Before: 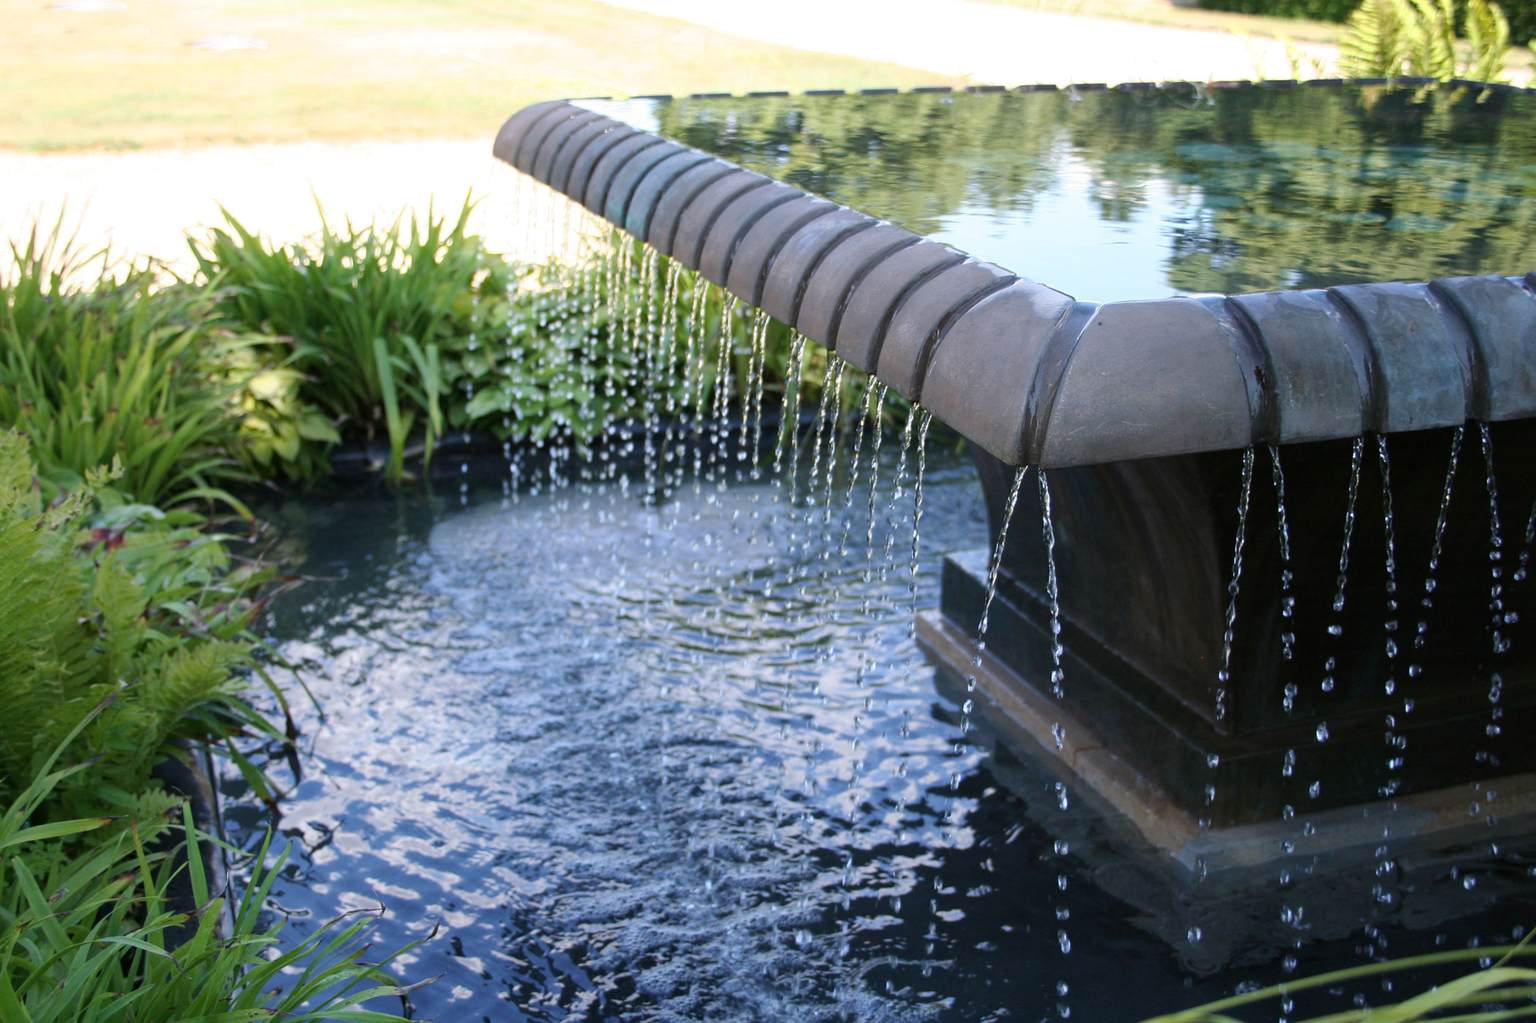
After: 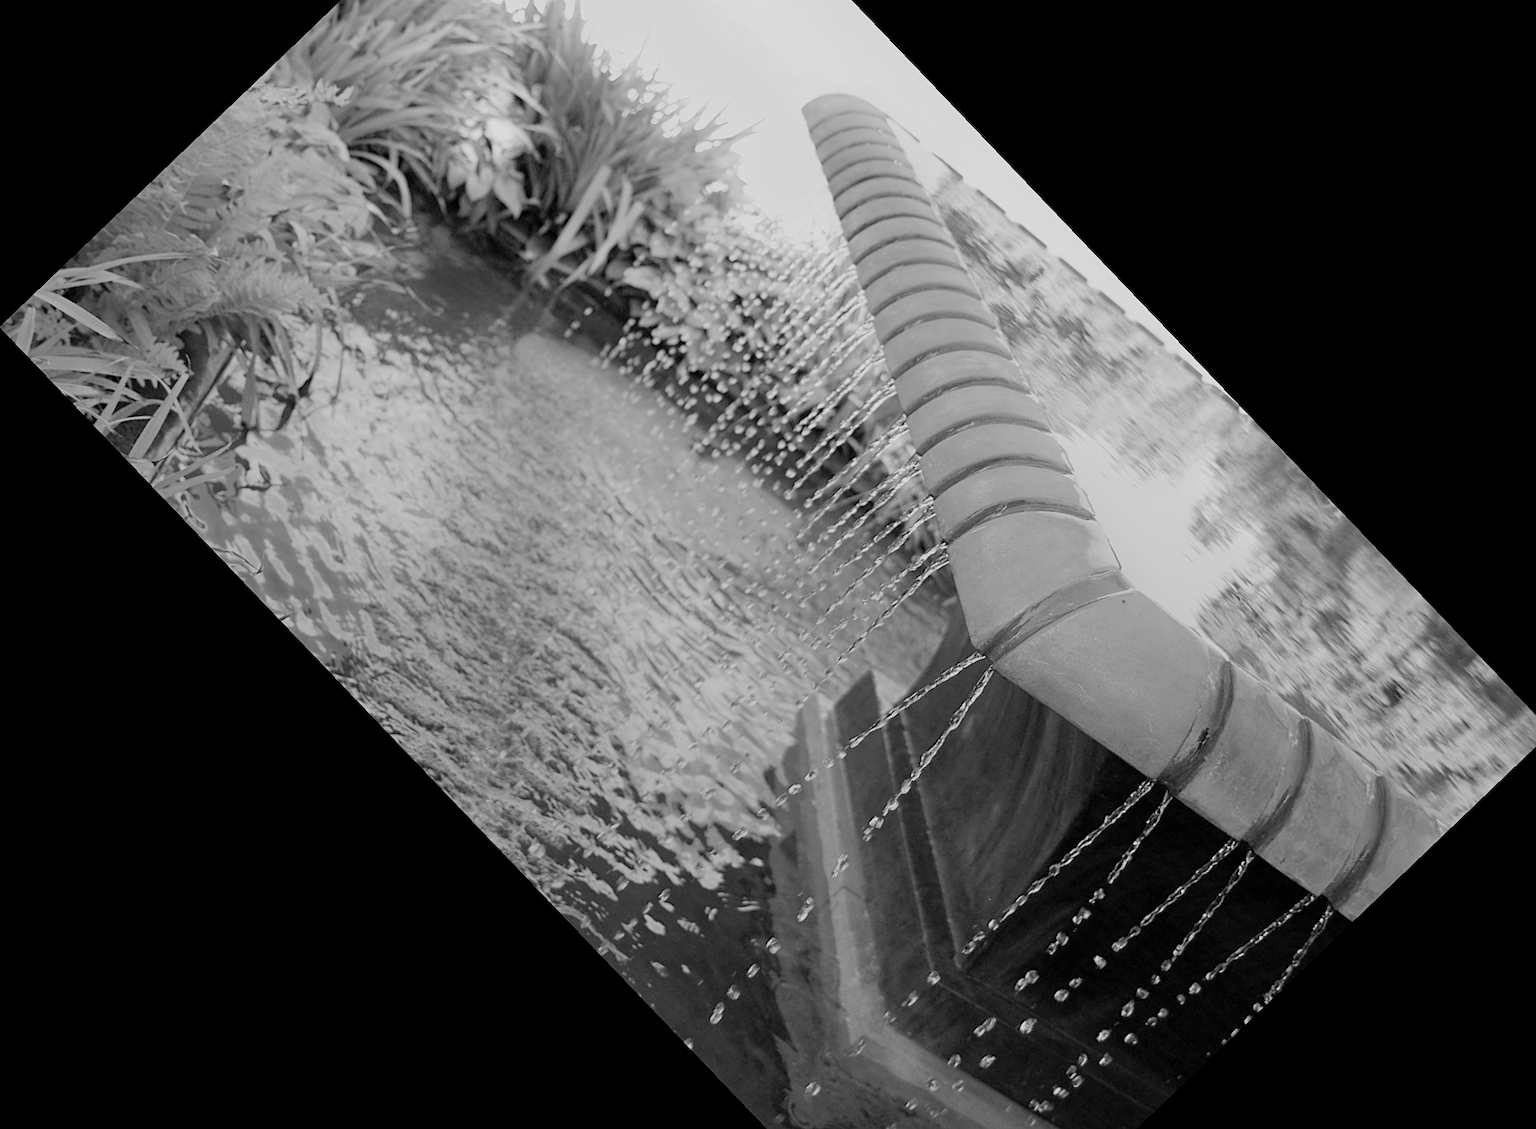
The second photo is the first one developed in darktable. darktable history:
exposure: exposure 1 EV, compensate highlight preservation false
filmic rgb: black relative exposure -8.79 EV, white relative exposure 4.98 EV, threshold 3 EV, target black luminance 0%, hardness 3.77, latitude 66.33%, contrast 0.822, shadows ↔ highlights balance 20%, color science v5 (2021), contrast in shadows safe, contrast in highlights safe, enable highlight reconstruction true
rotate and perspective: rotation -5°, crop left 0.05, crop right 0.952, crop top 0.11, crop bottom 0.89
crop and rotate: angle -46.26°, top 16.234%, right 0.912%, bottom 11.704%
contrast brightness saturation: brightness 0.15
monochrome: a 26.22, b 42.67, size 0.8
sharpen: on, module defaults
